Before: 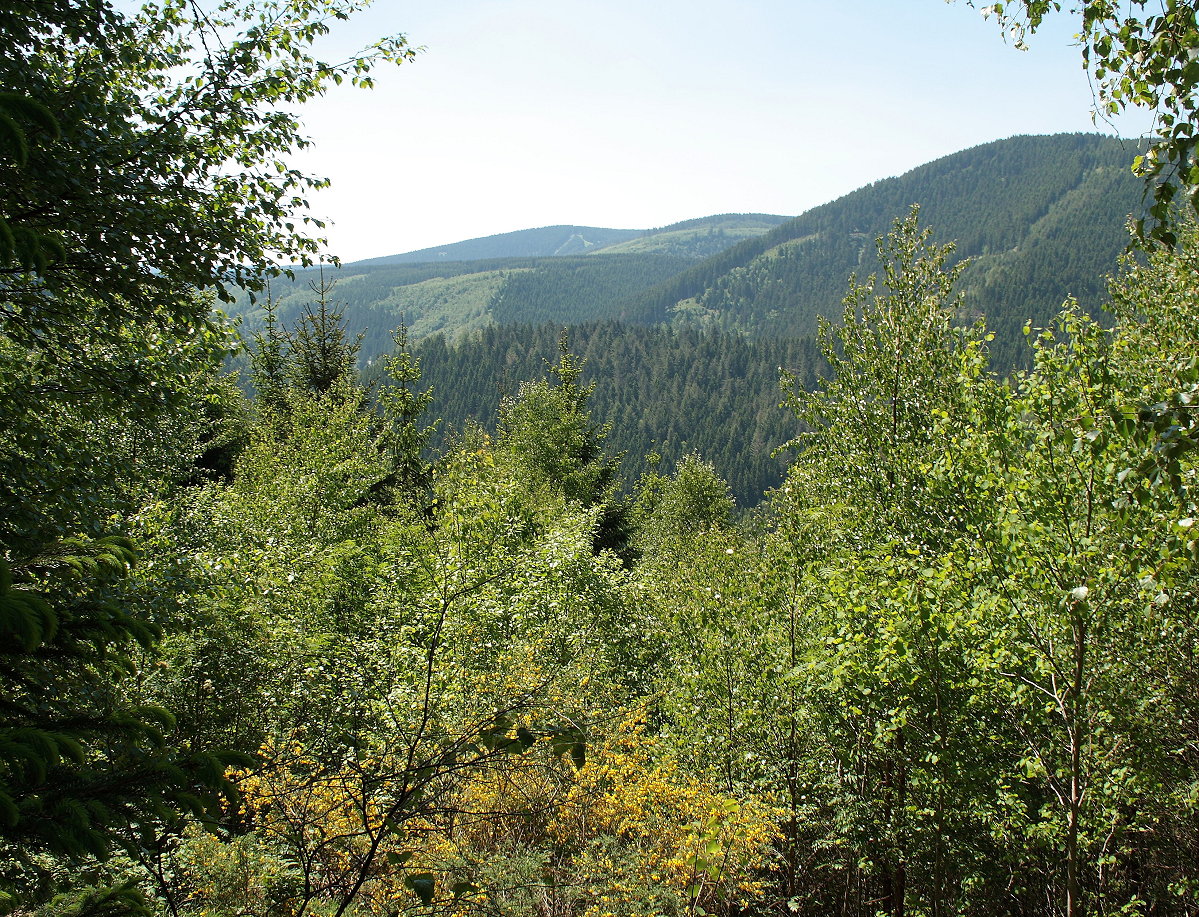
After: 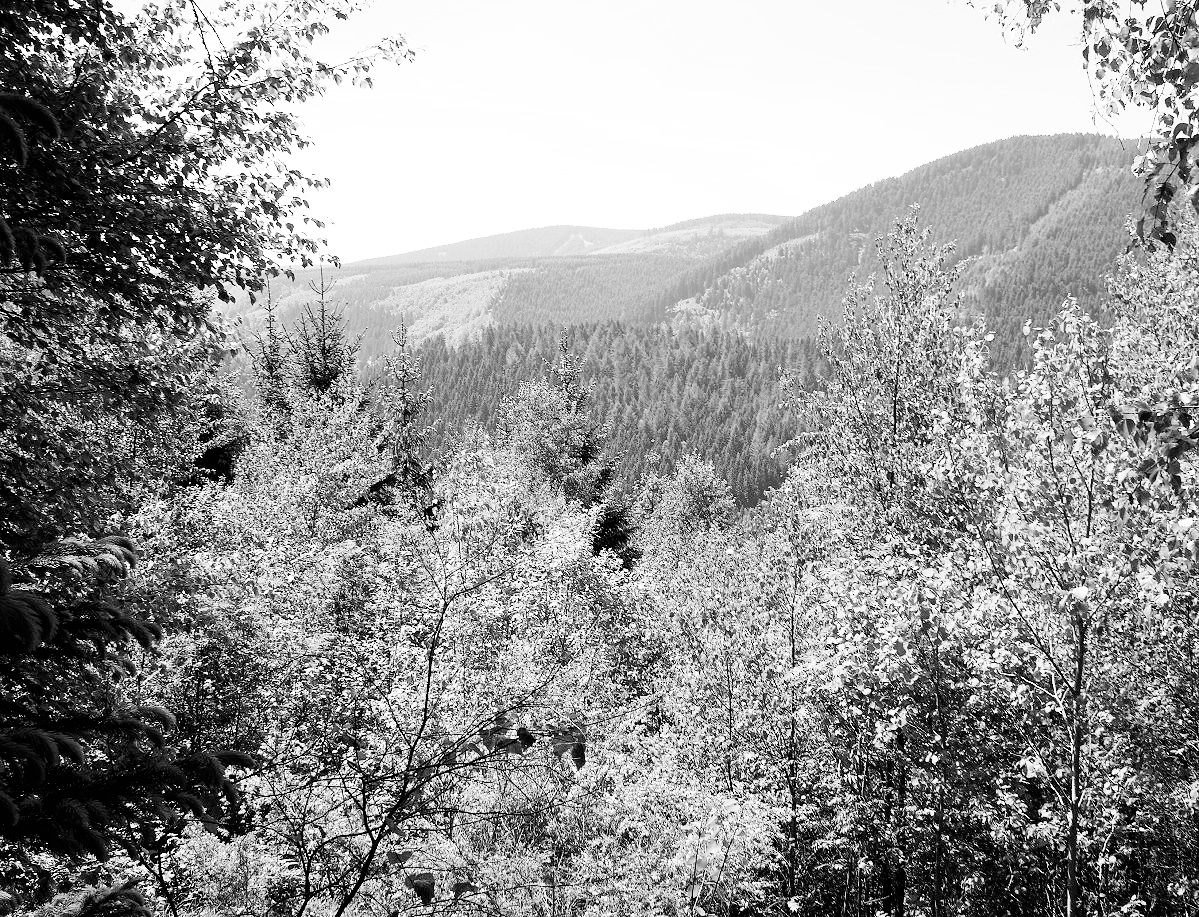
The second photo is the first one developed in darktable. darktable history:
exposure: exposure 1.142 EV, compensate exposure bias true, compensate highlight preservation false
color zones: curves: ch1 [(0, -0.394) (0.143, -0.394) (0.286, -0.394) (0.429, -0.392) (0.571, -0.391) (0.714, -0.391) (0.857, -0.391) (1, -0.394)]
filmic rgb: black relative exposure -5.01 EV, white relative exposure 4 EV, hardness 2.89, contrast 1.299, highlights saturation mix -29.94%
tone equalizer: on, module defaults
